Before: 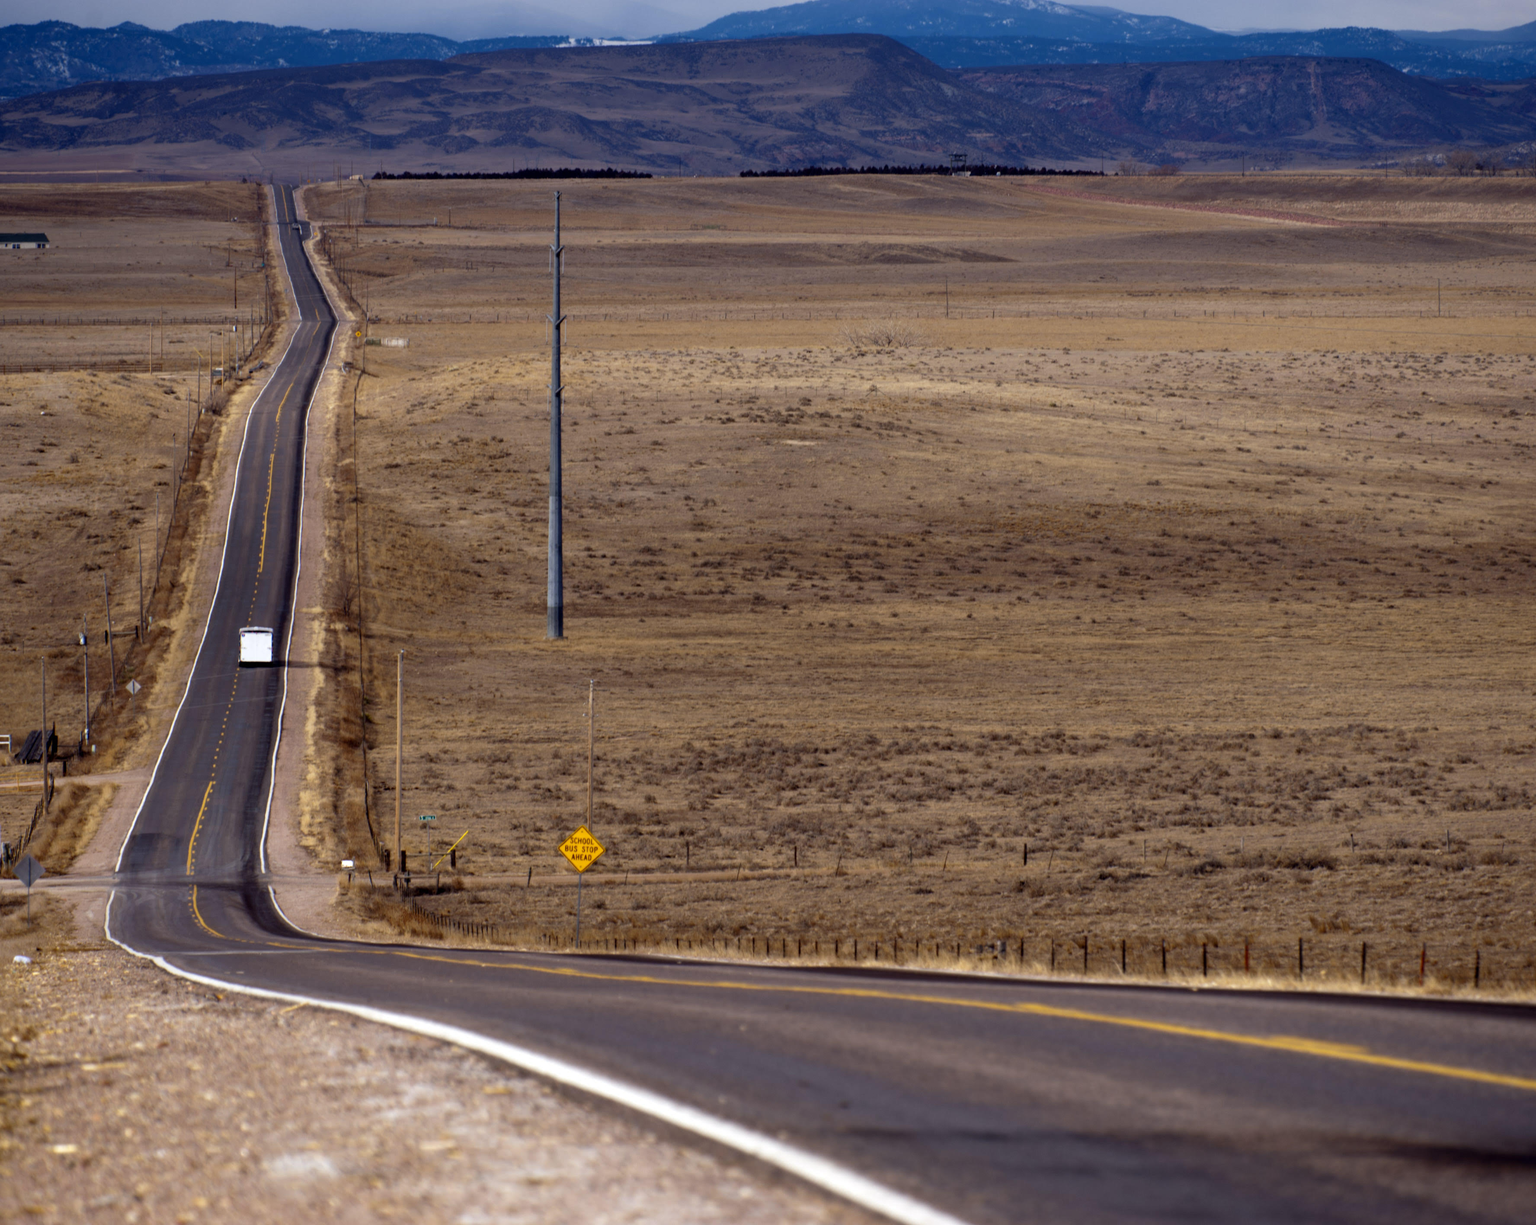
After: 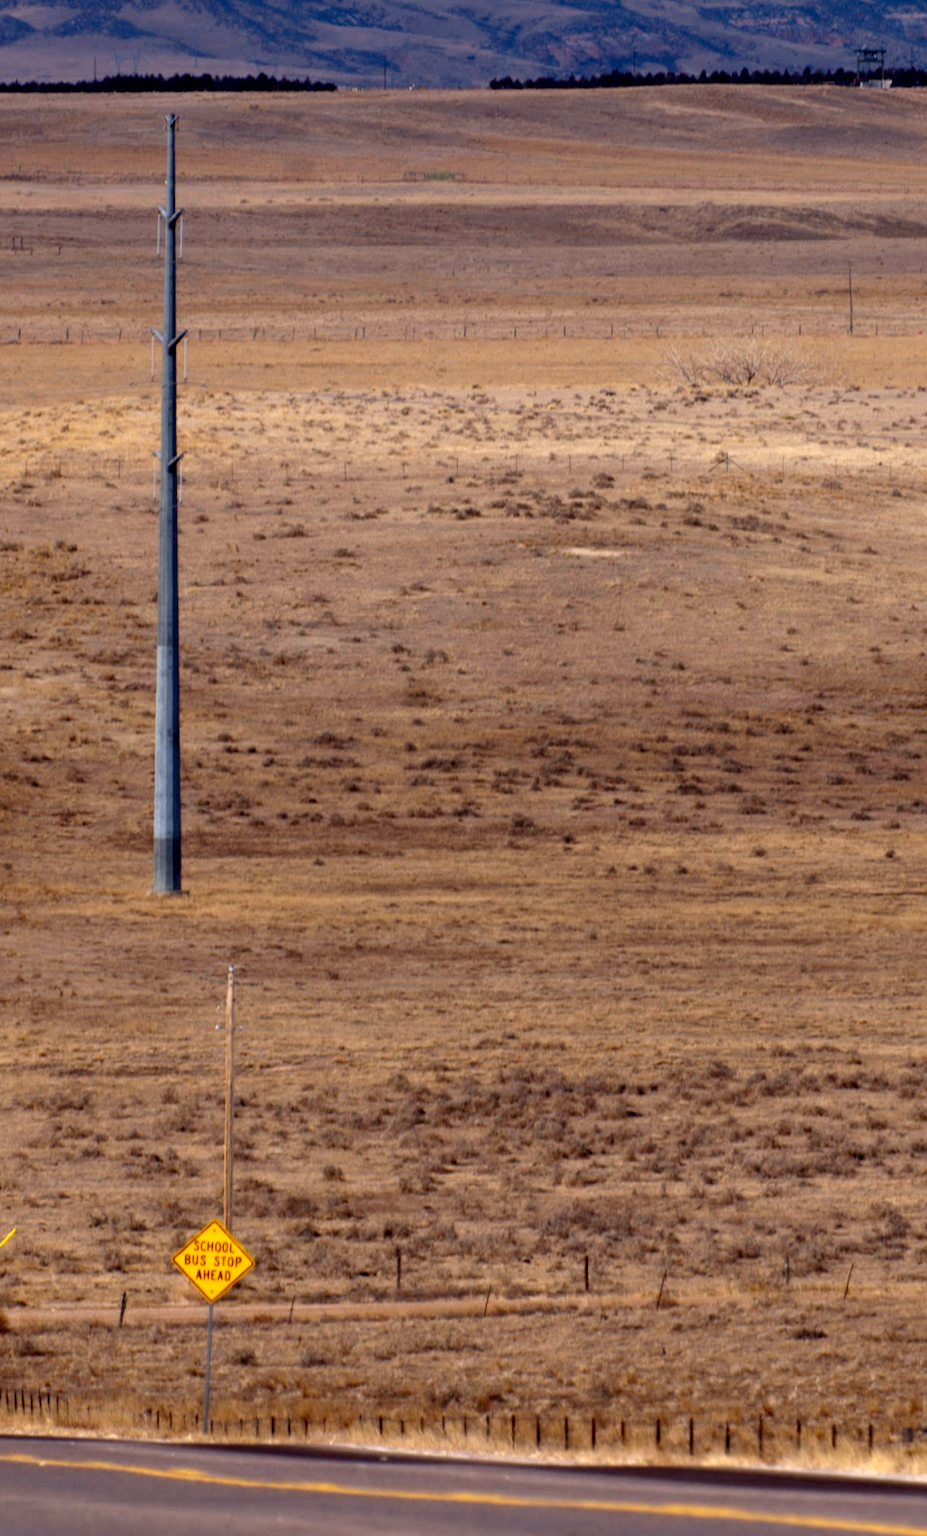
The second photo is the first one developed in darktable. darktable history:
levels: mode automatic
crop and rotate: left 29.909%, top 10.3%, right 35.458%, bottom 17.756%
